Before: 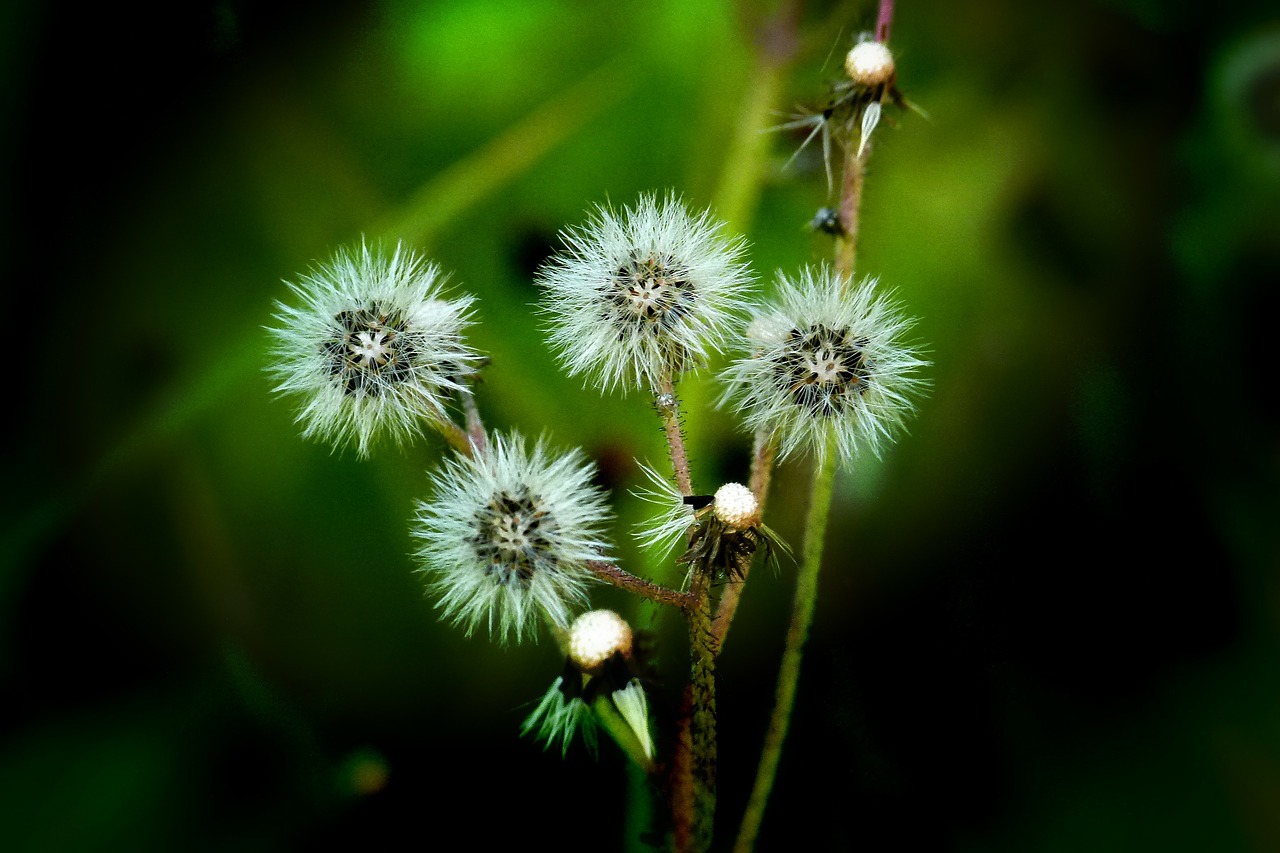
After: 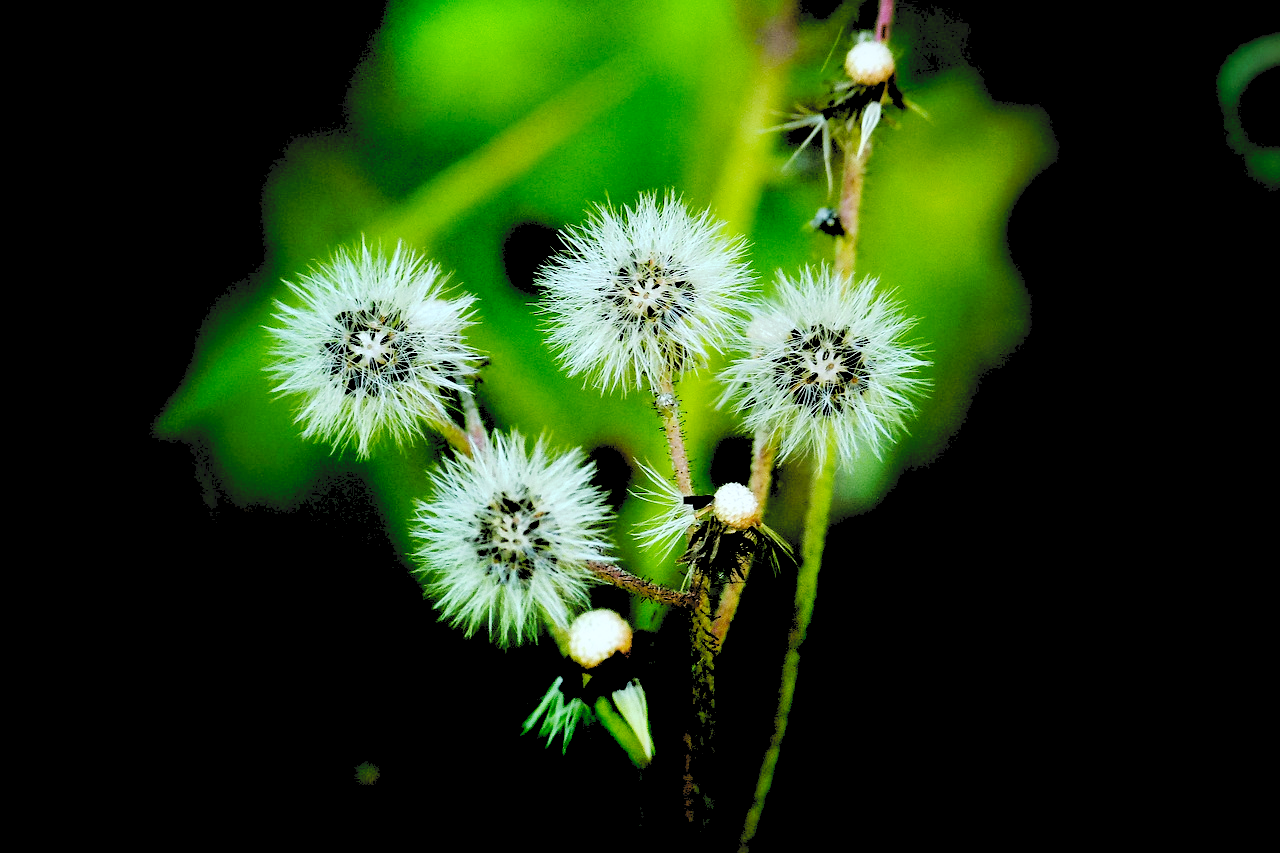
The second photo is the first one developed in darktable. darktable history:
tone curve: curves: ch0 [(0, 0) (0.003, 0.077) (0.011, 0.078) (0.025, 0.078) (0.044, 0.08) (0.069, 0.088) (0.1, 0.102) (0.136, 0.12) (0.177, 0.148) (0.224, 0.191) (0.277, 0.261) (0.335, 0.335) (0.399, 0.419) (0.468, 0.522) (0.543, 0.611) (0.623, 0.702) (0.709, 0.779) (0.801, 0.855) (0.898, 0.918) (1, 1)], preserve colors none
white balance: red 0.925, blue 1.046
rgb levels: levels [[0.027, 0.429, 0.996], [0, 0.5, 1], [0, 0.5, 1]]
